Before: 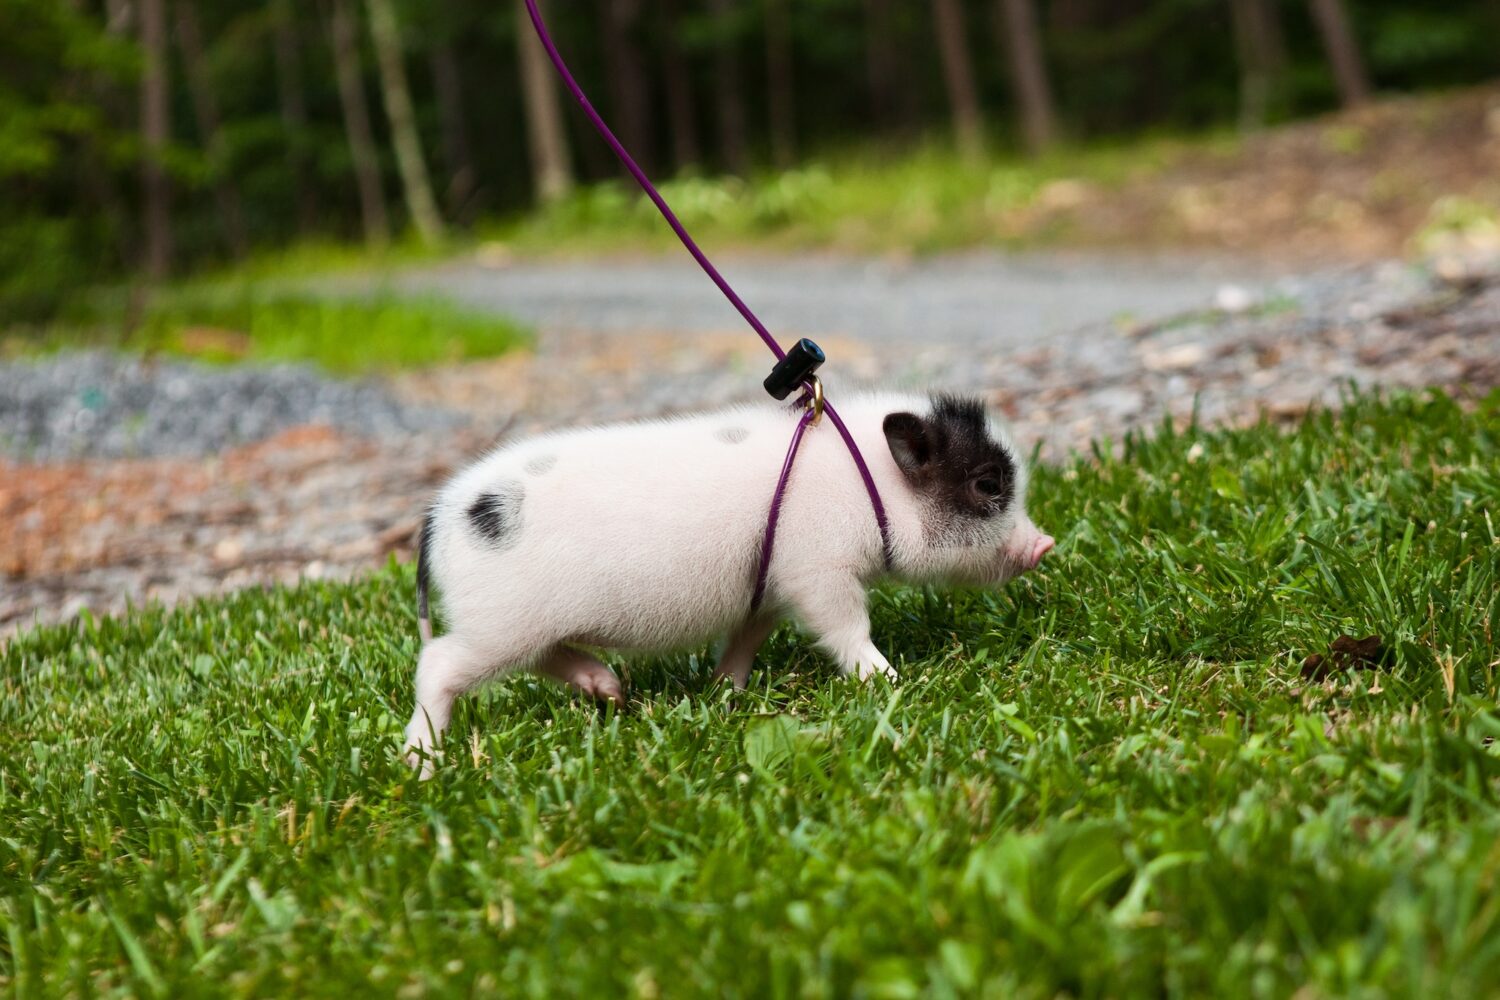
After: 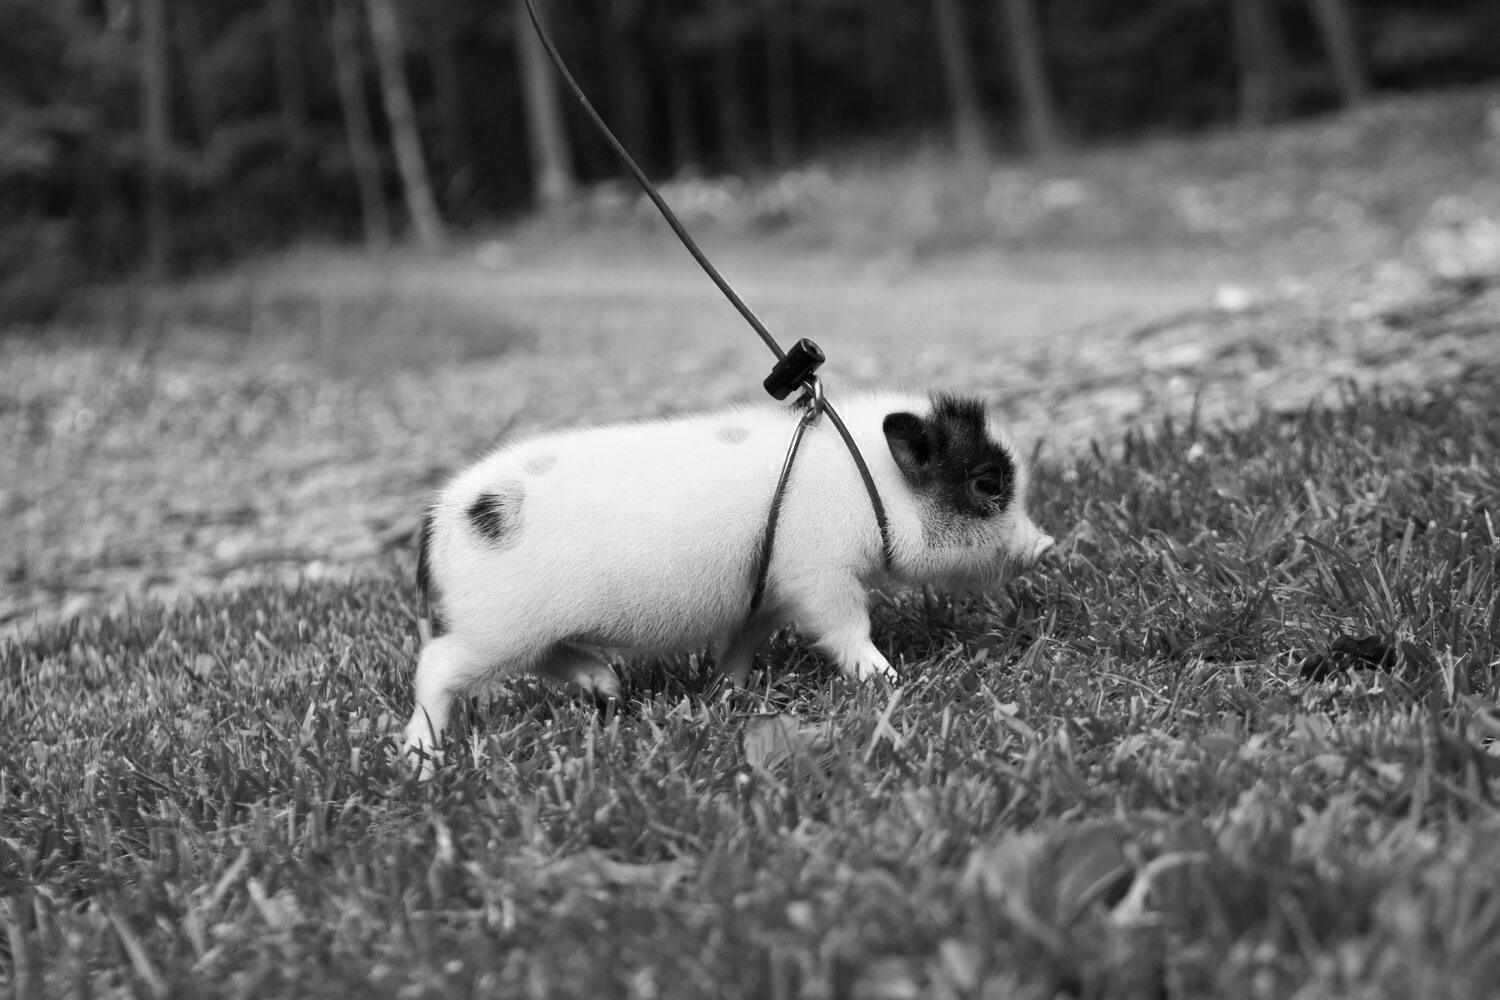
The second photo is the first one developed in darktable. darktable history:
color zones: curves: ch0 [(0, 0.613) (0.01, 0.613) (0.245, 0.448) (0.498, 0.529) (0.642, 0.665) (0.879, 0.777) (0.99, 0.613)]; ch1 [(0, 0) (0.143, 0) (0.286, 0) (0.429, 0) (0.571, 0) (0.714, 0) (0.857, 0)]
color calibration: illuminant same as pipeline (D50), adaptation XYZ, x 0.345, y 0.358, temperature 5017.77 K
